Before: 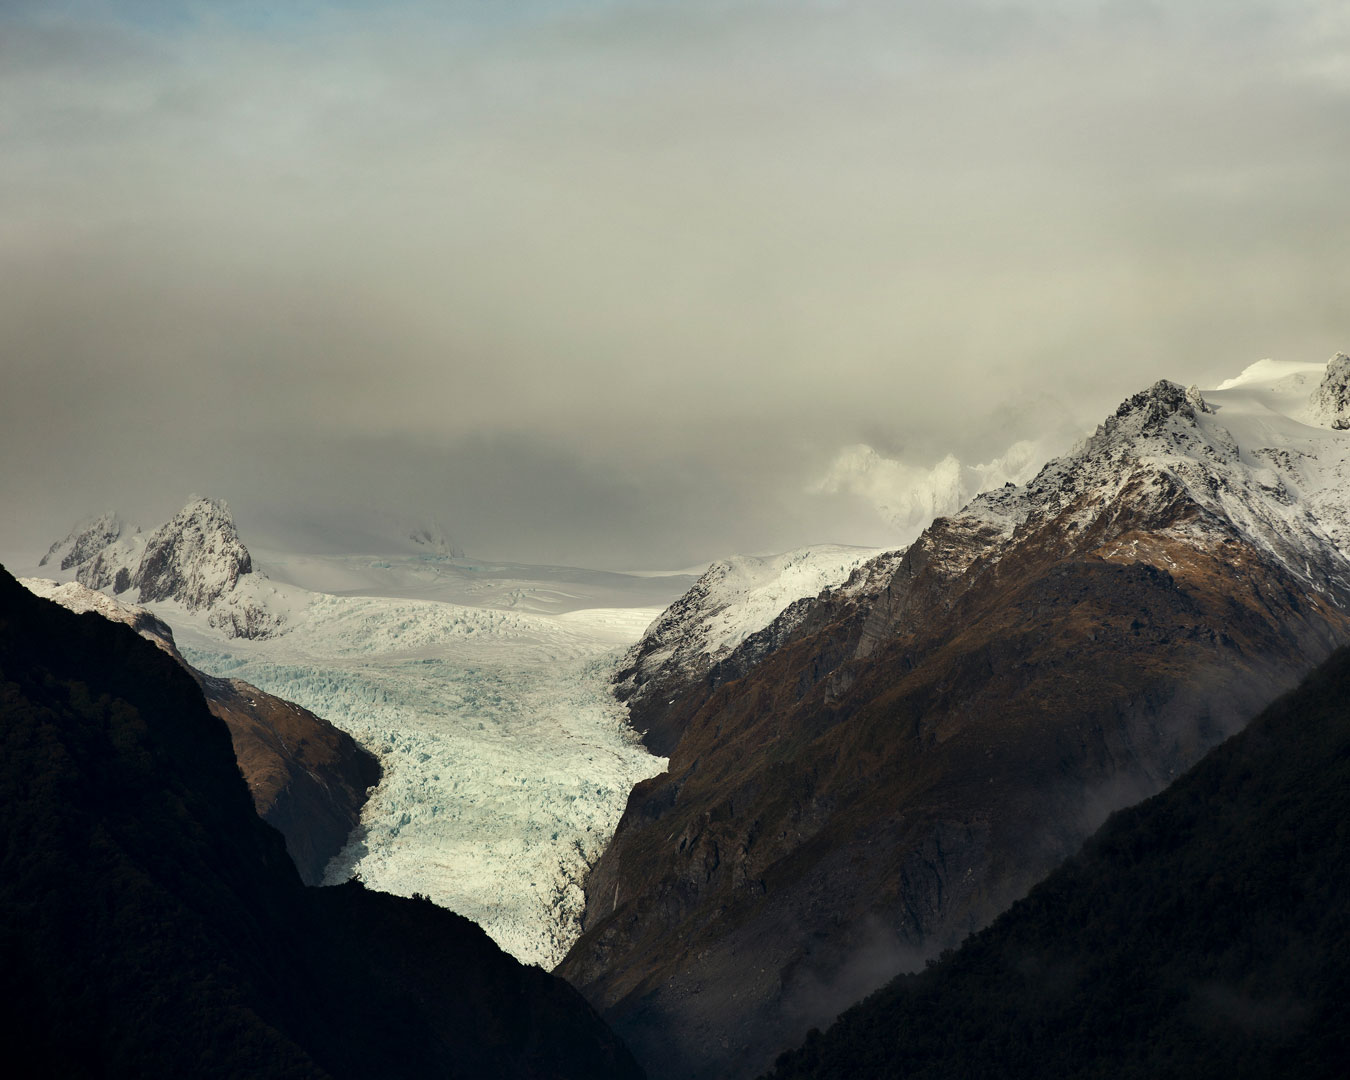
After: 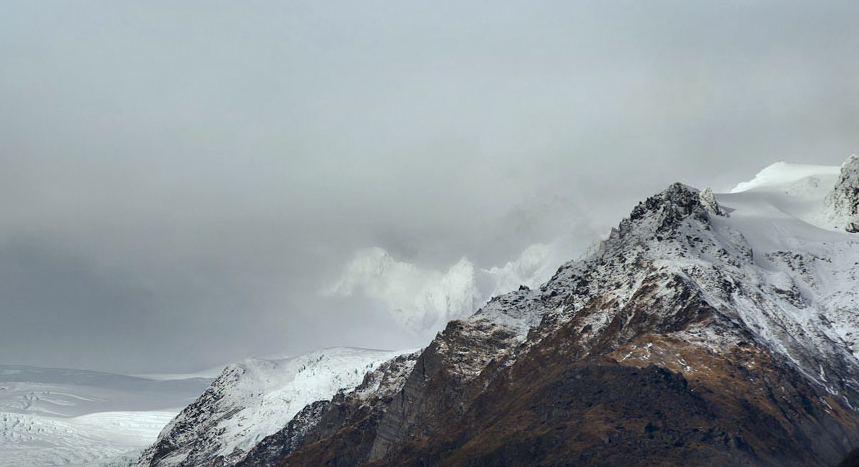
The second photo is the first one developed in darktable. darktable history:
exposure: black level correction 0.001, compensate highlight preservation false
crop: left 36.005%, top 18.293%, right 0.31%, bottom 38.444%
white balance: red 0.948, green 1.02, blue 1.176
